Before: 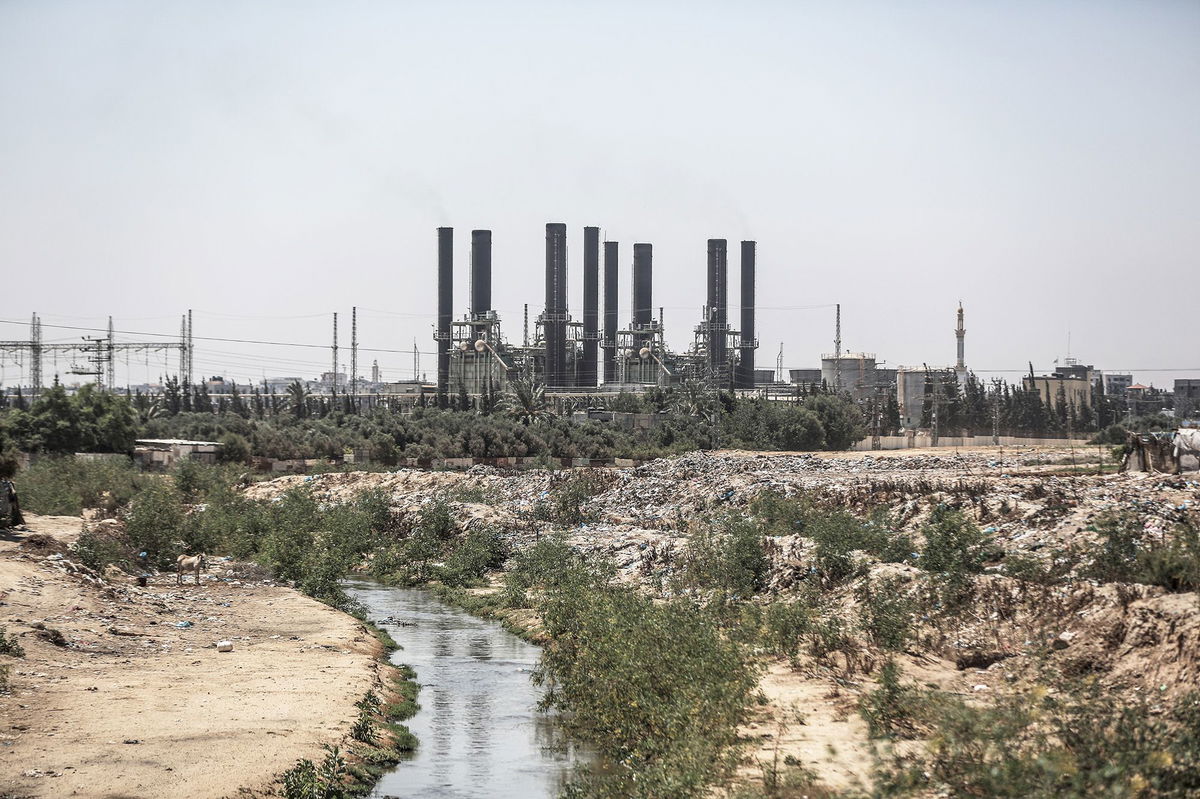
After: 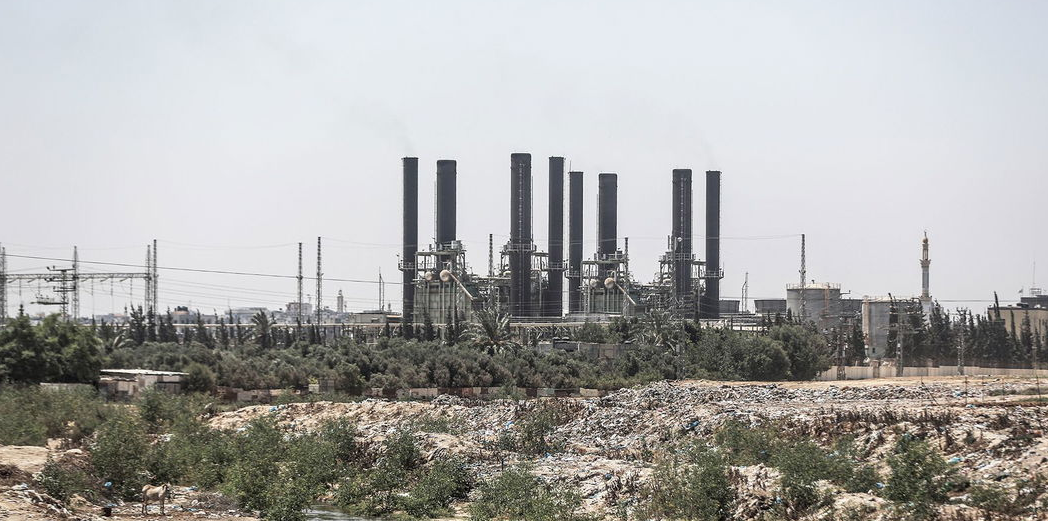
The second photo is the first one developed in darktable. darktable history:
crop: left 2.988%, top 8.85%, right 9.646%, bottom 25.931%
